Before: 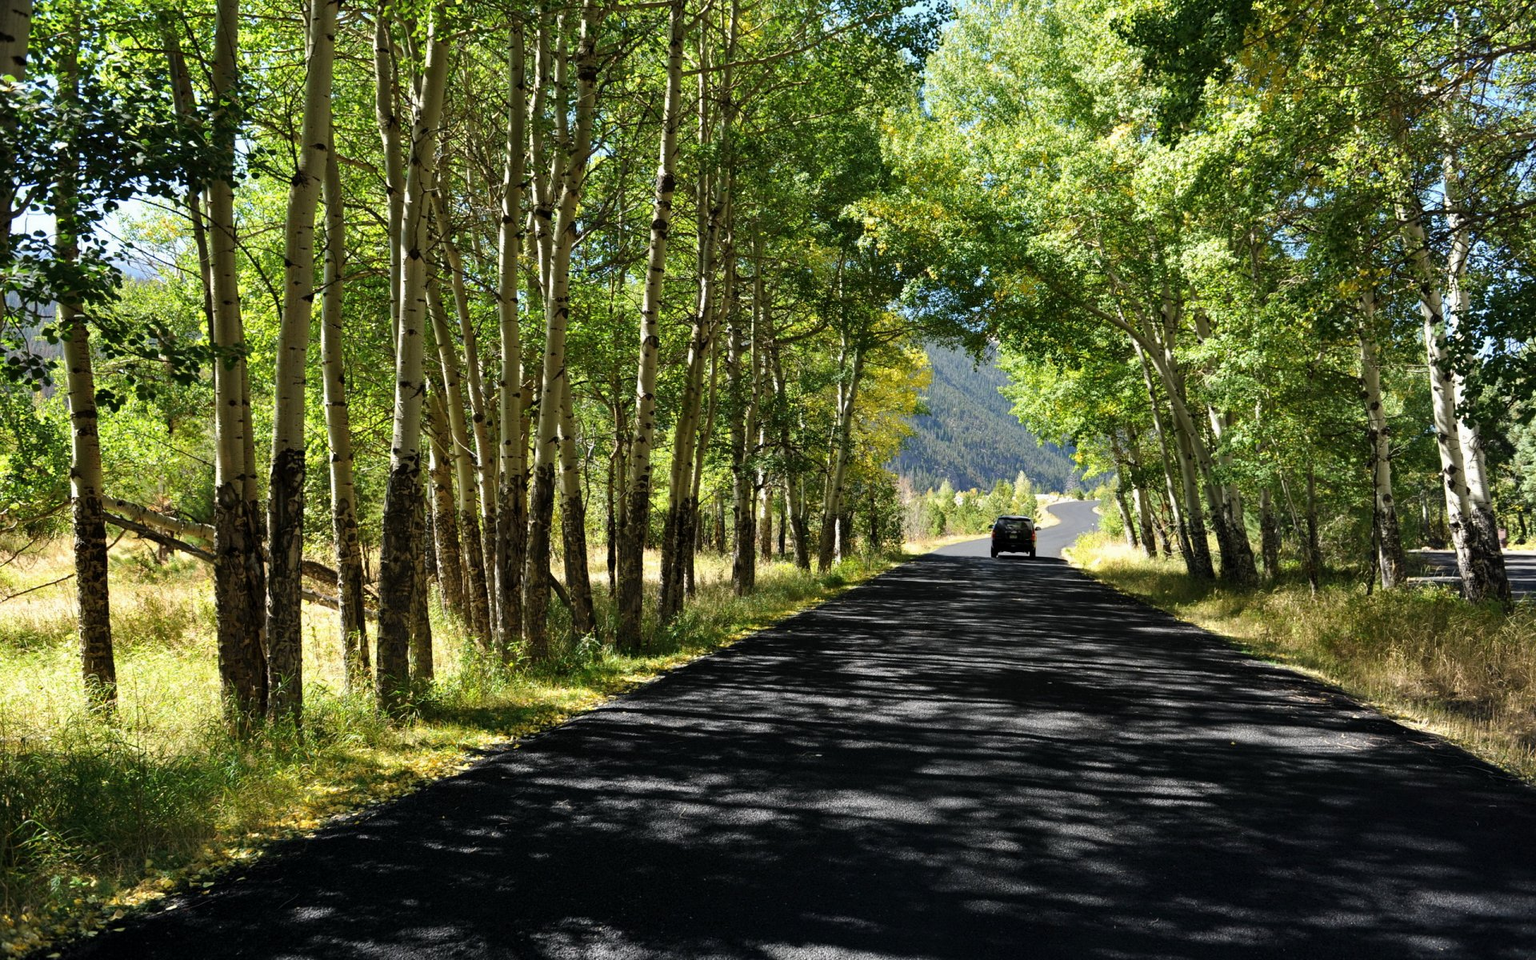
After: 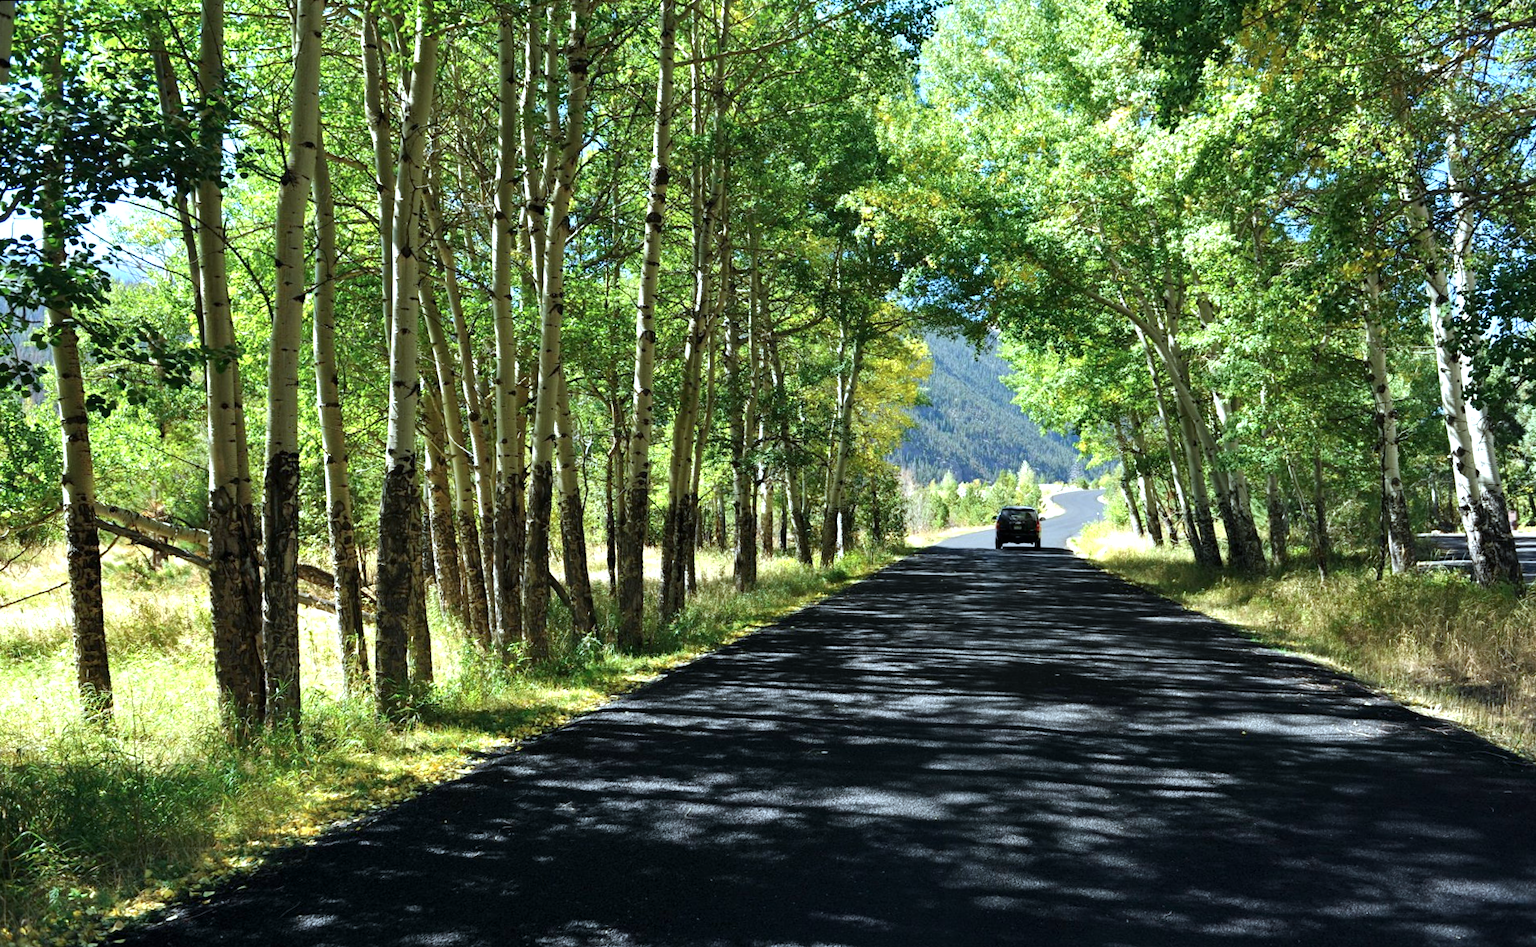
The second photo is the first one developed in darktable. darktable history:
exposure: black level correction 0, exposure 0.5 EV, compensate exposure bias true, compensate highlight preservation false
rotate and perspective: rotation -1°, crop left 0.011, crop right 0.989, crop top 0.025, crop bottom 0.975
color calibration: illuminant F (fluorescent), F source F9 (Cool White Deluxe 4150 K) – high CRI, x 0.374, y 0.373, temperature 4158.34 K
